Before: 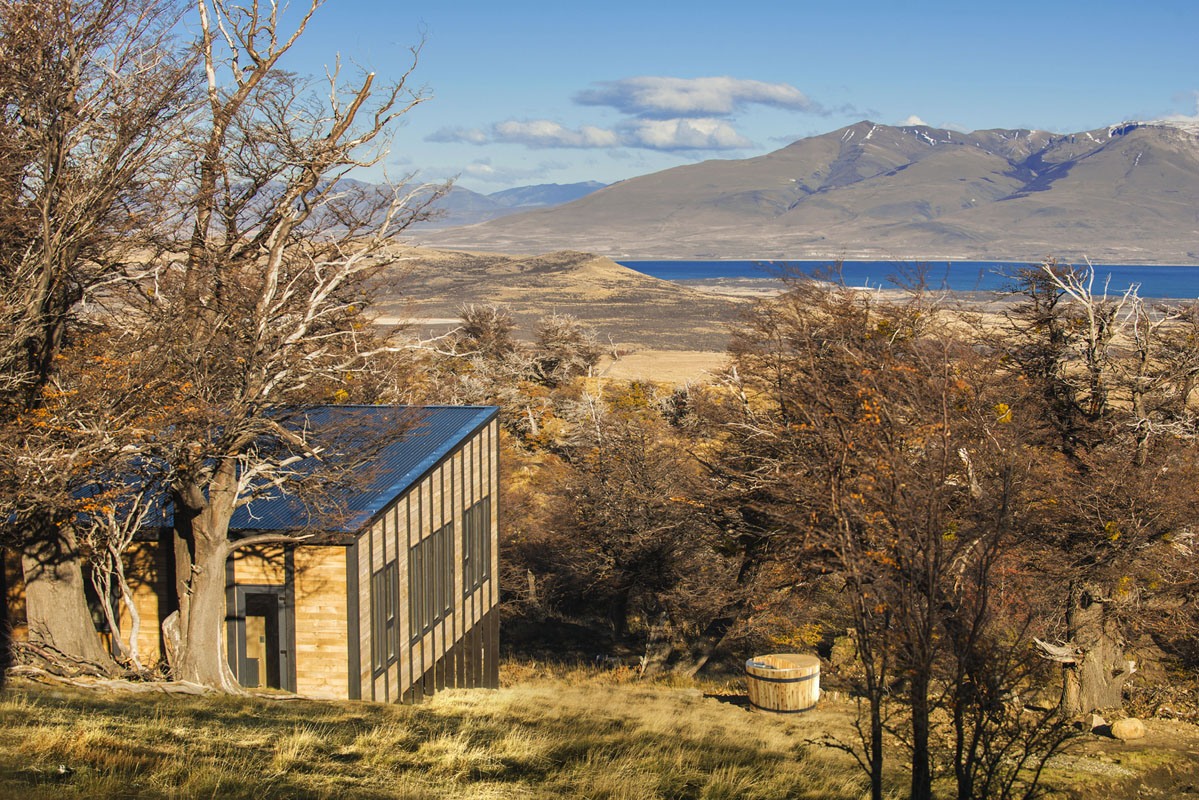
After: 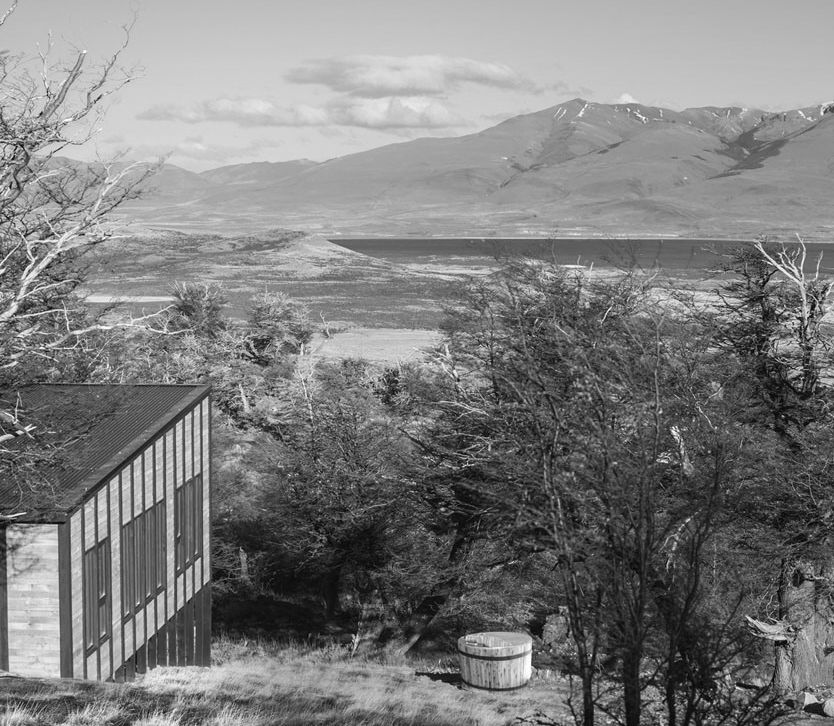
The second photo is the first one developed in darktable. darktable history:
monochrome: a 32, b 64, size 2.3, highlights 1
crop and rotate: left 24.034%, top 2.838%, right 6.406%, bottom 6.299%
shadows and highlights: shadows -54.3, highlights 86.09, soften with gaussian
